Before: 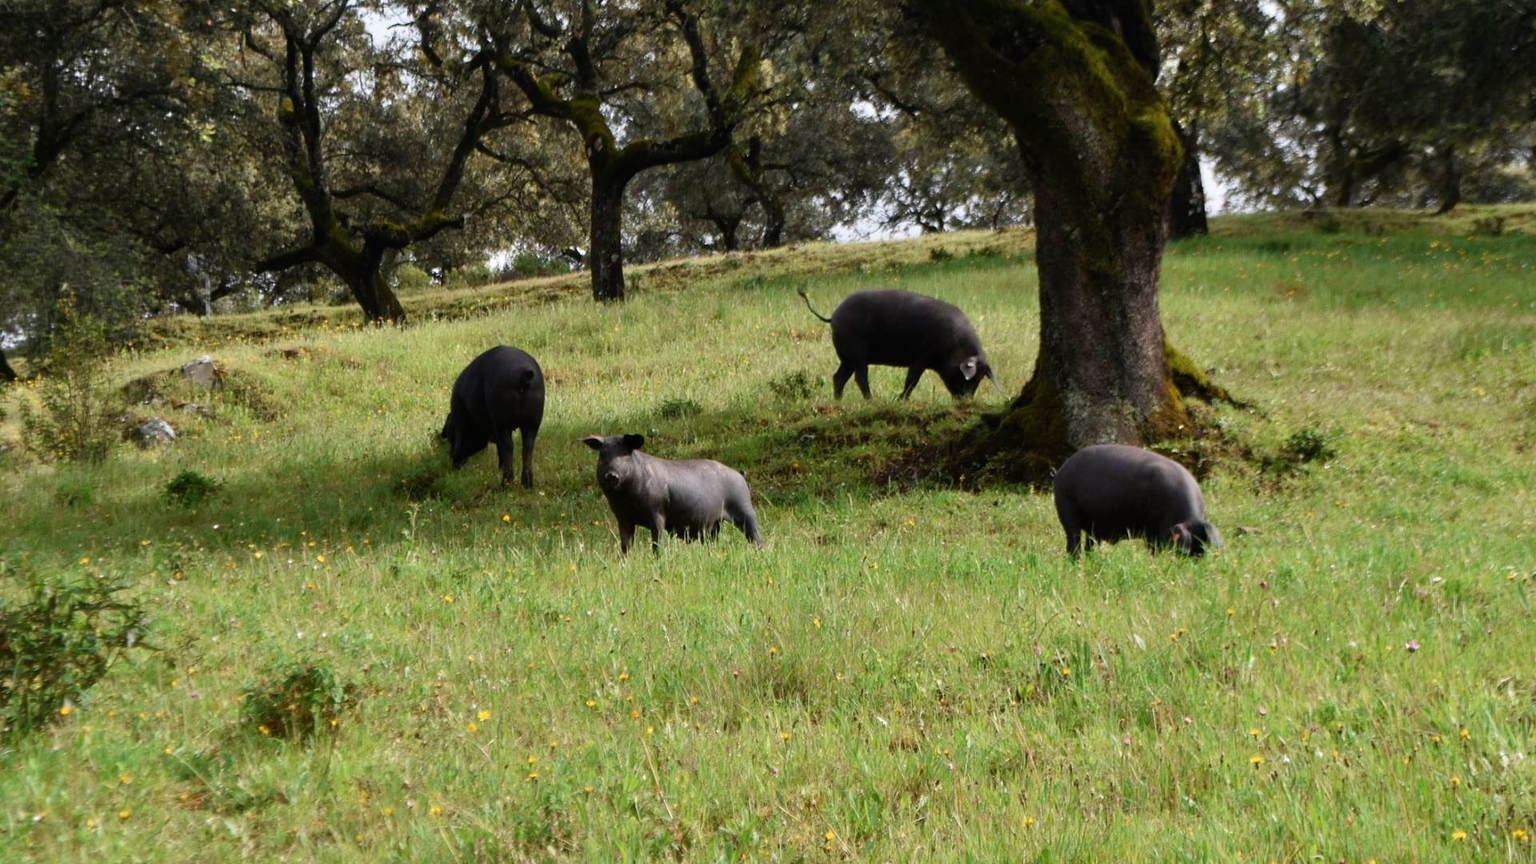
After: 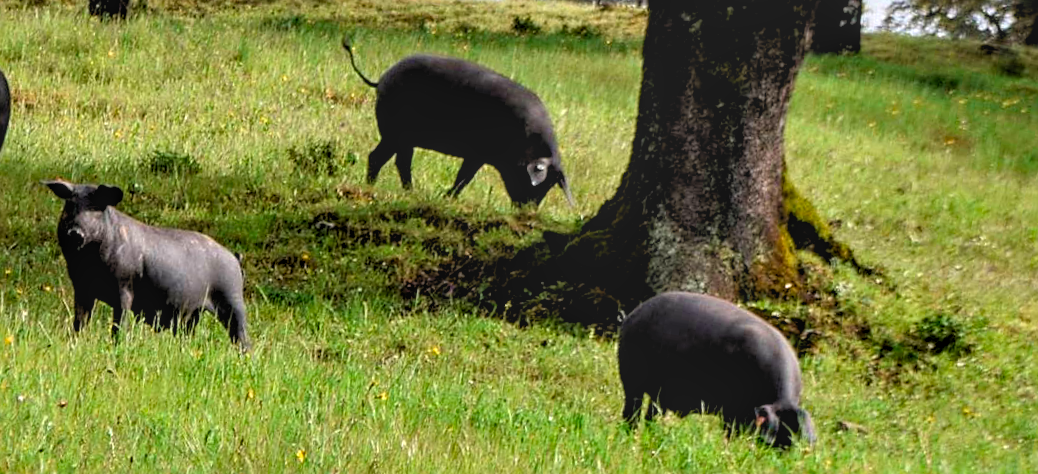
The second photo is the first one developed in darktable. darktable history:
crop: left 36.607%, top 34.735%, right 13.146%, bottom 30.611%
rgb levels: levels [[0.01, 0.419, 0.839], [0, 0.5, 1], [0, 0.5, 1]]
local contrast: highlights 60%, shadows 60%, detail 160%
sharpen: on, module defaults
color zones: curves: ch0 [(0, 0.613) (0.01, 0.613) (0.245, 0.448) (0.498, 0.529) (0.642, 0.665) (0.879, 0.777) (0.99, 0.613)]; ch1 [(0, 0) (0.143, 0) (0.286, 0) (0.429, 0) (0.571, 0) (0.714, 0) (0.857, 0)], mix -121.96%
rotate and perspective: rotation 9.12°, automatic cropping off
contrast brightness saturation: contrast -0.28
